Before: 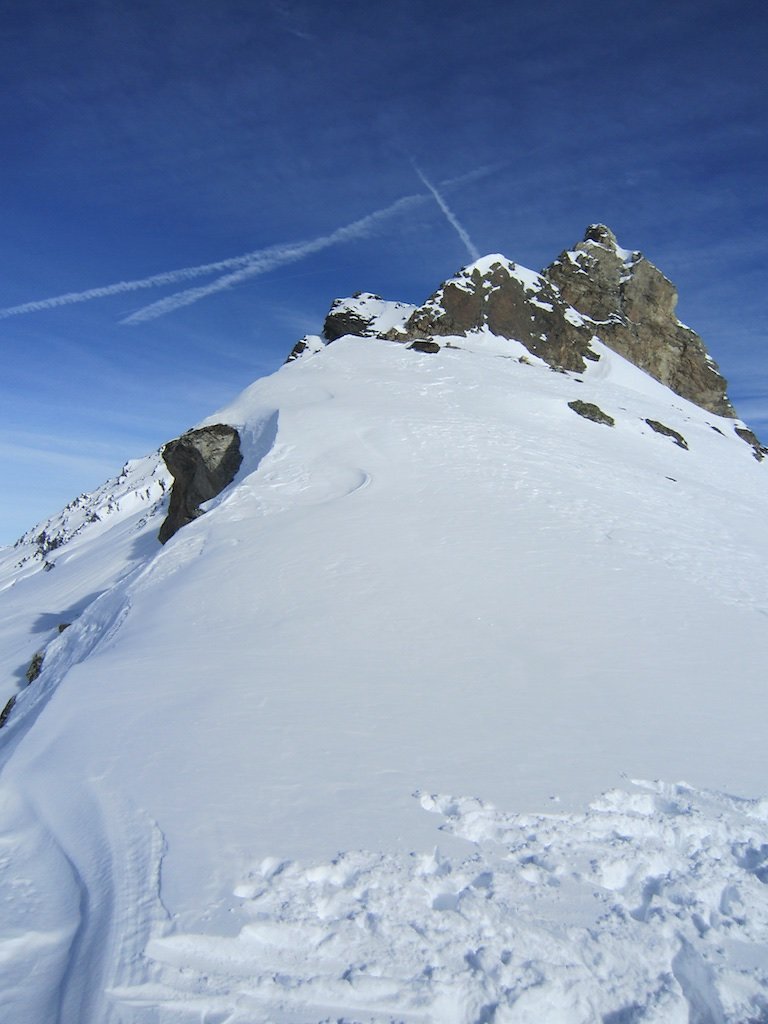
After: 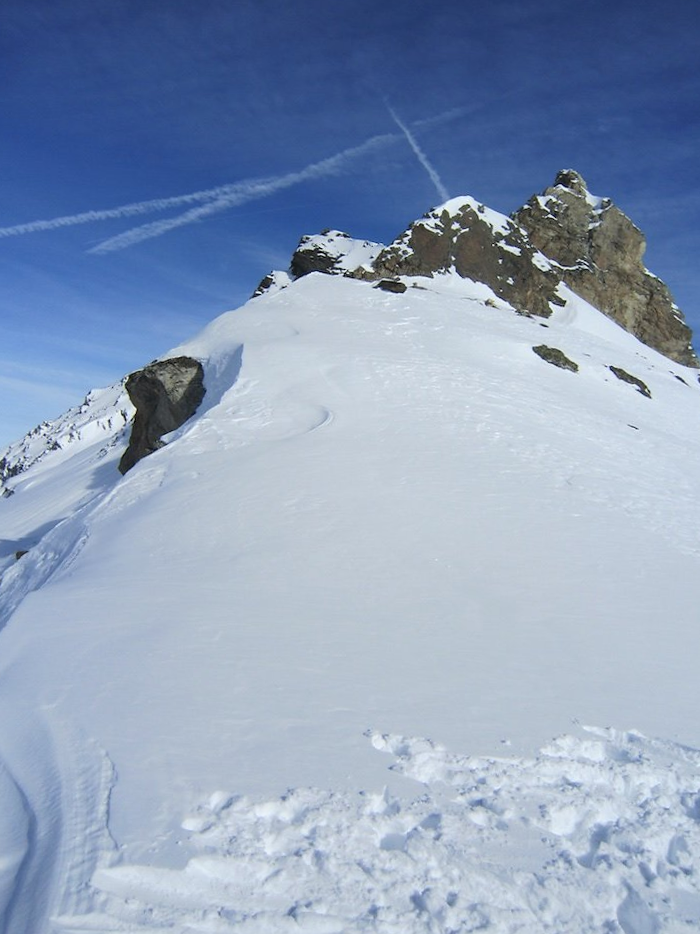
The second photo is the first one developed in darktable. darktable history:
crop and rotate: angle -1.96°, left 3.097%, top 4.154%, right 1.586%, bottom 0.529%
